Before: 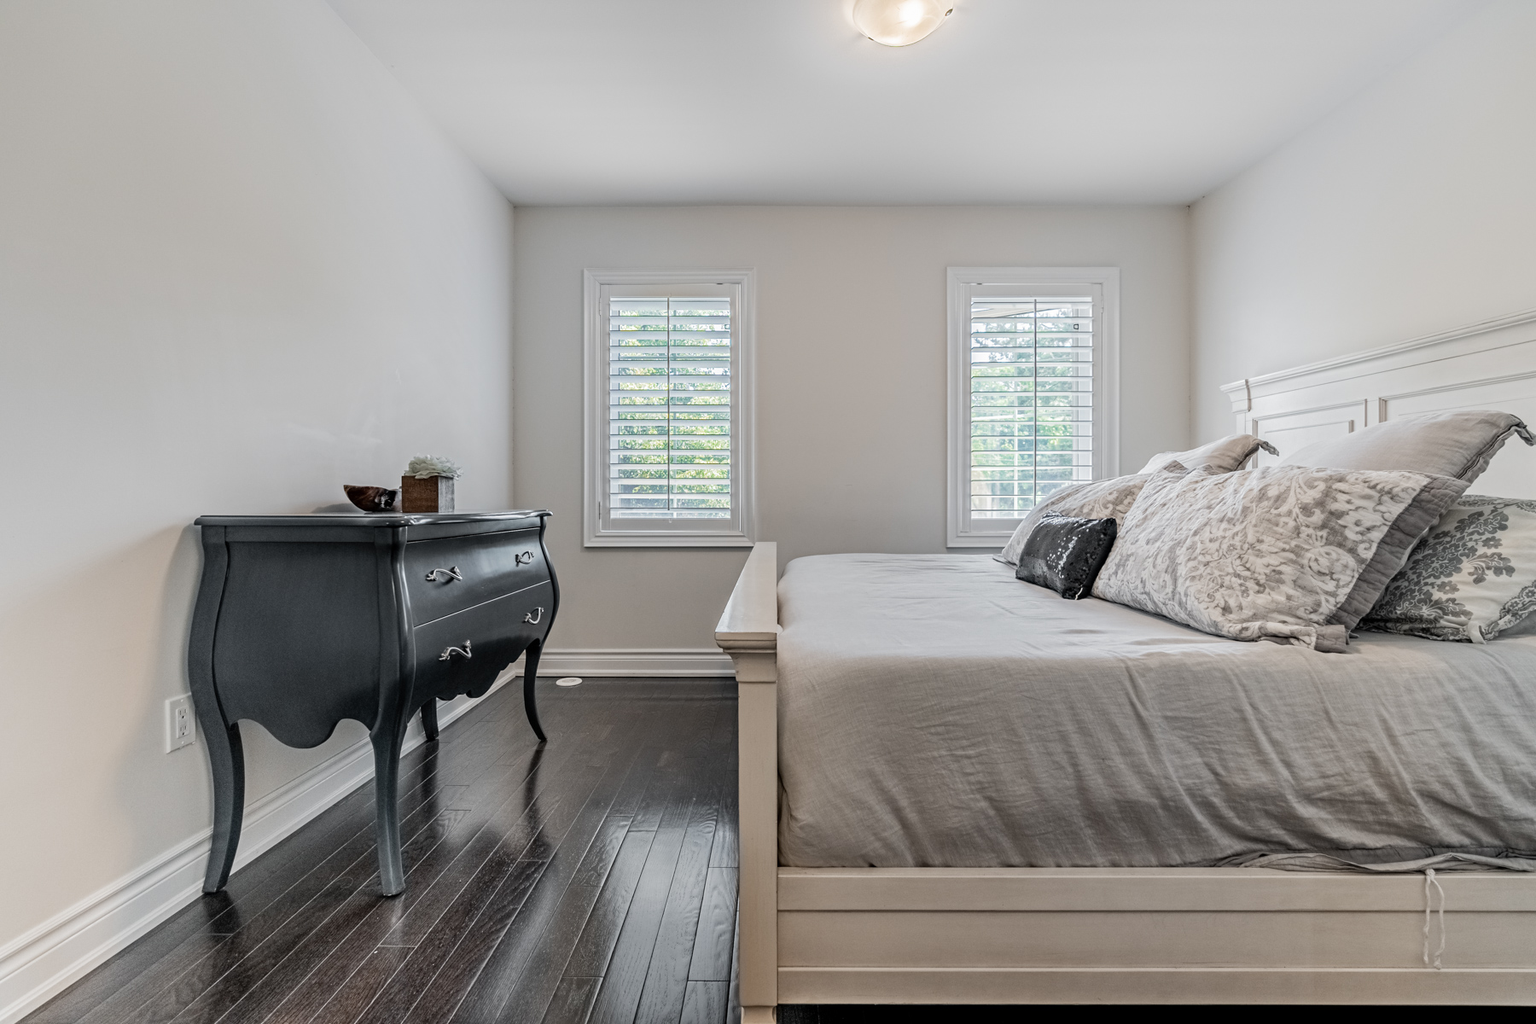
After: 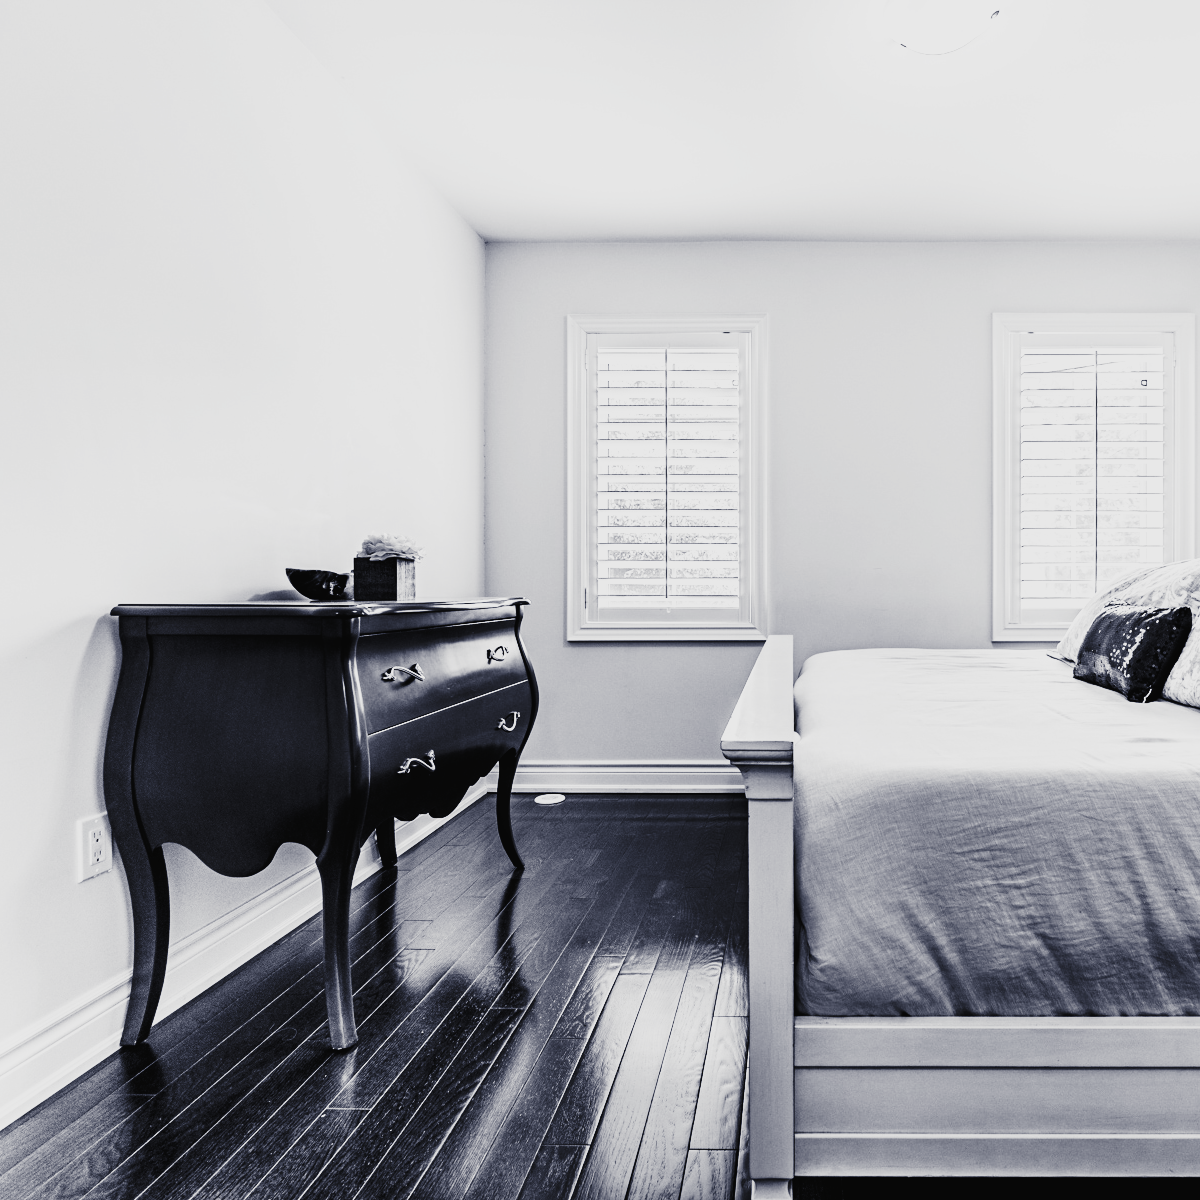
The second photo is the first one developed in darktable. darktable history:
color zones: curves: ch0 [(0, 0.5) (0.143, 0.5) (0.286, 0.456) (0.429, 0.5) (0.571, 0.5) (0.714, 0.5) (0.857, 0.5) (1, 0.5)]; ch1 [(0, 0.5) (0.143, 0.5) (0.286, 0.422) (0.429, 0.5) (0.571, 0.5) (0.714, 0.5) (0.857, 0.5) (1, 0.5)]
color balance rgb: shadows lift › luminance -29.129%, shadows lift › chroma 15.017%, shadows lift › hue 267.47°, perceptual saturation grading › global saturation -2.511%, perceptual saturation grading › shadows -2.746%, perceptual brilliance grading › highlights 74.735%, perceptual brilliance grading › shadows -30.169%, global vibrance 41.82%
crop and rotate: left 6.537%, right 26.758%
contrast brightness saturation: contrast 0.099, saturation -0.304
color calibration: output gray [0.21, 0.42, 0.37, 0], gray › normalize channels true, illuminant as shot in camera, x 0.358, y 0.373, temperature 4628.91 K, gamut compression 0.024
tone curve: curves: ch0 [(0, 0.019) (0.204, 0.162) (0.491, 0.519) (0.748, 0.765) (1, 0.919)]; ch1 [(0, 0) (0.201, 0.113) (0.372, 0.282) (0.443, 0.434) (0.496, 0.504) (0.566, 0.585) (0.761, 0.803) (1, 1)]; ch2 [(0, 0) (0.434, 0.447) (0.483, 0.487) (0.555, 0.563) (0.697, 0.68) (1, 1)], preserve colors none
filmic rgb: black relative exposure -7.65 EV, white relative exposure 4.56 EV, hardness 3.61, color science v4 (2020)
